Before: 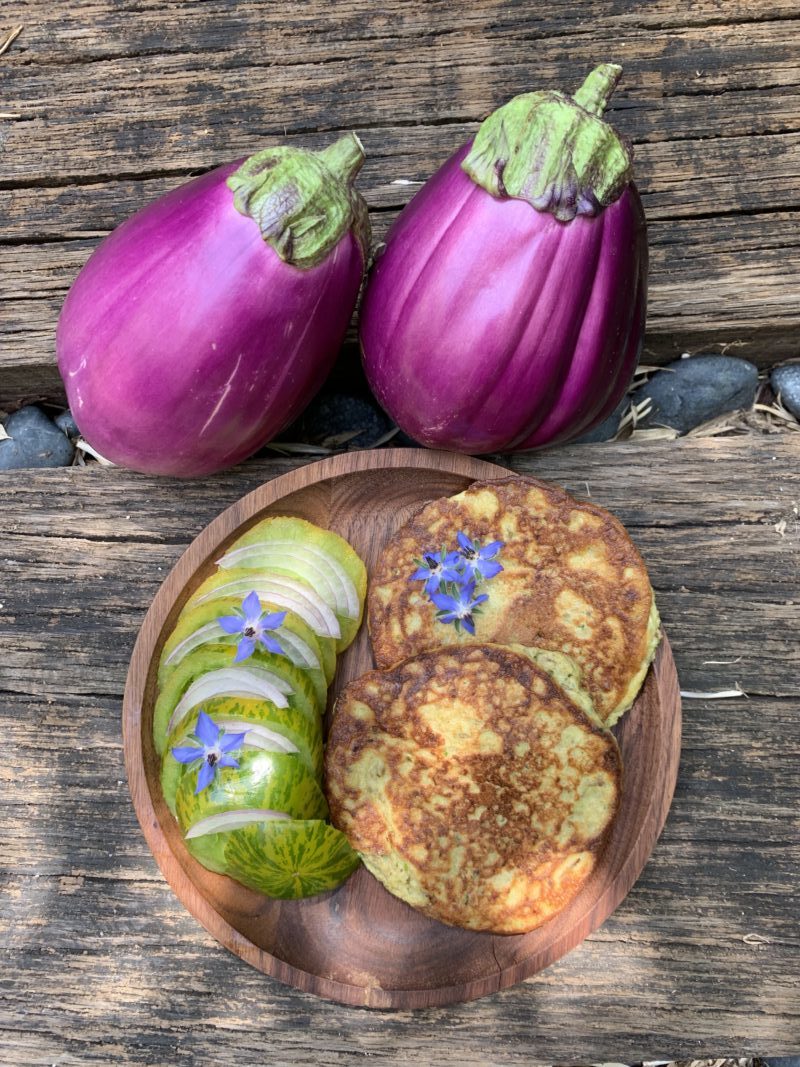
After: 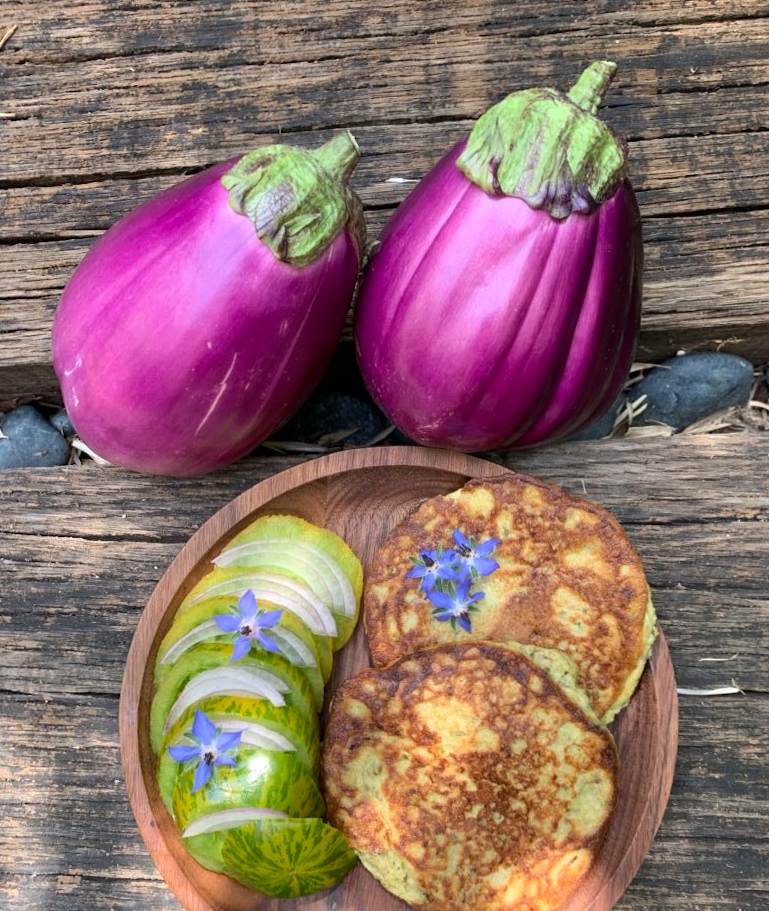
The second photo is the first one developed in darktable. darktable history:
crop and rotate: angle 0.2°, left 0.275%, right 3.127%, bottom 14.18%
shadows and highlights: shadows -10, white point adjustment 1.5, highlights 10
